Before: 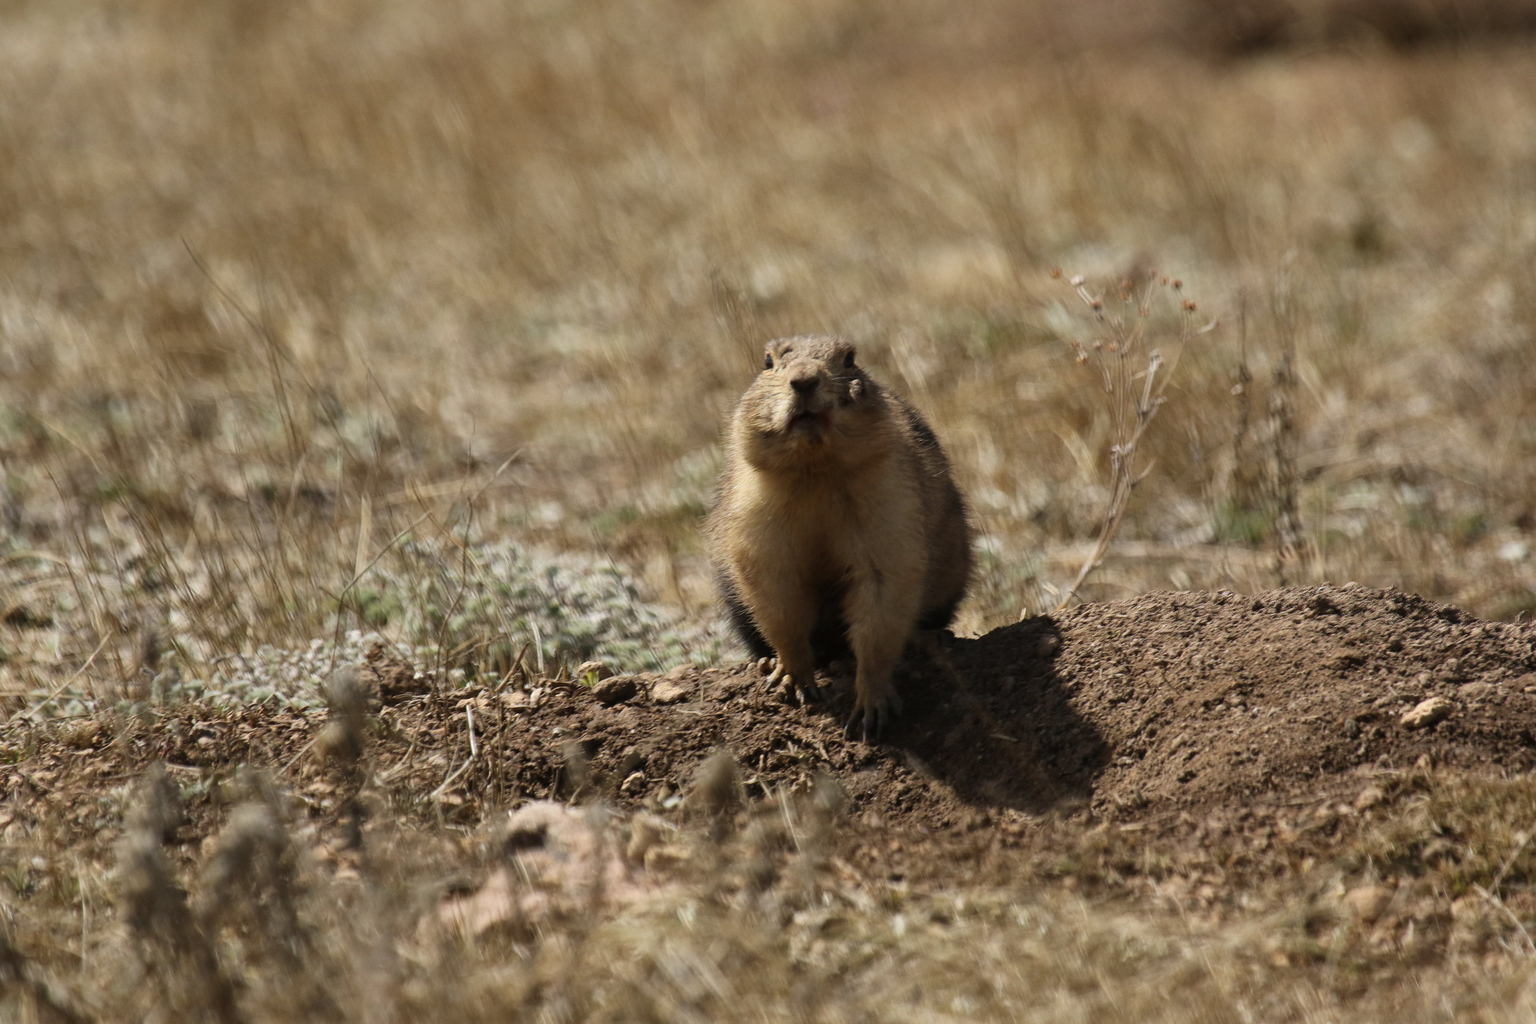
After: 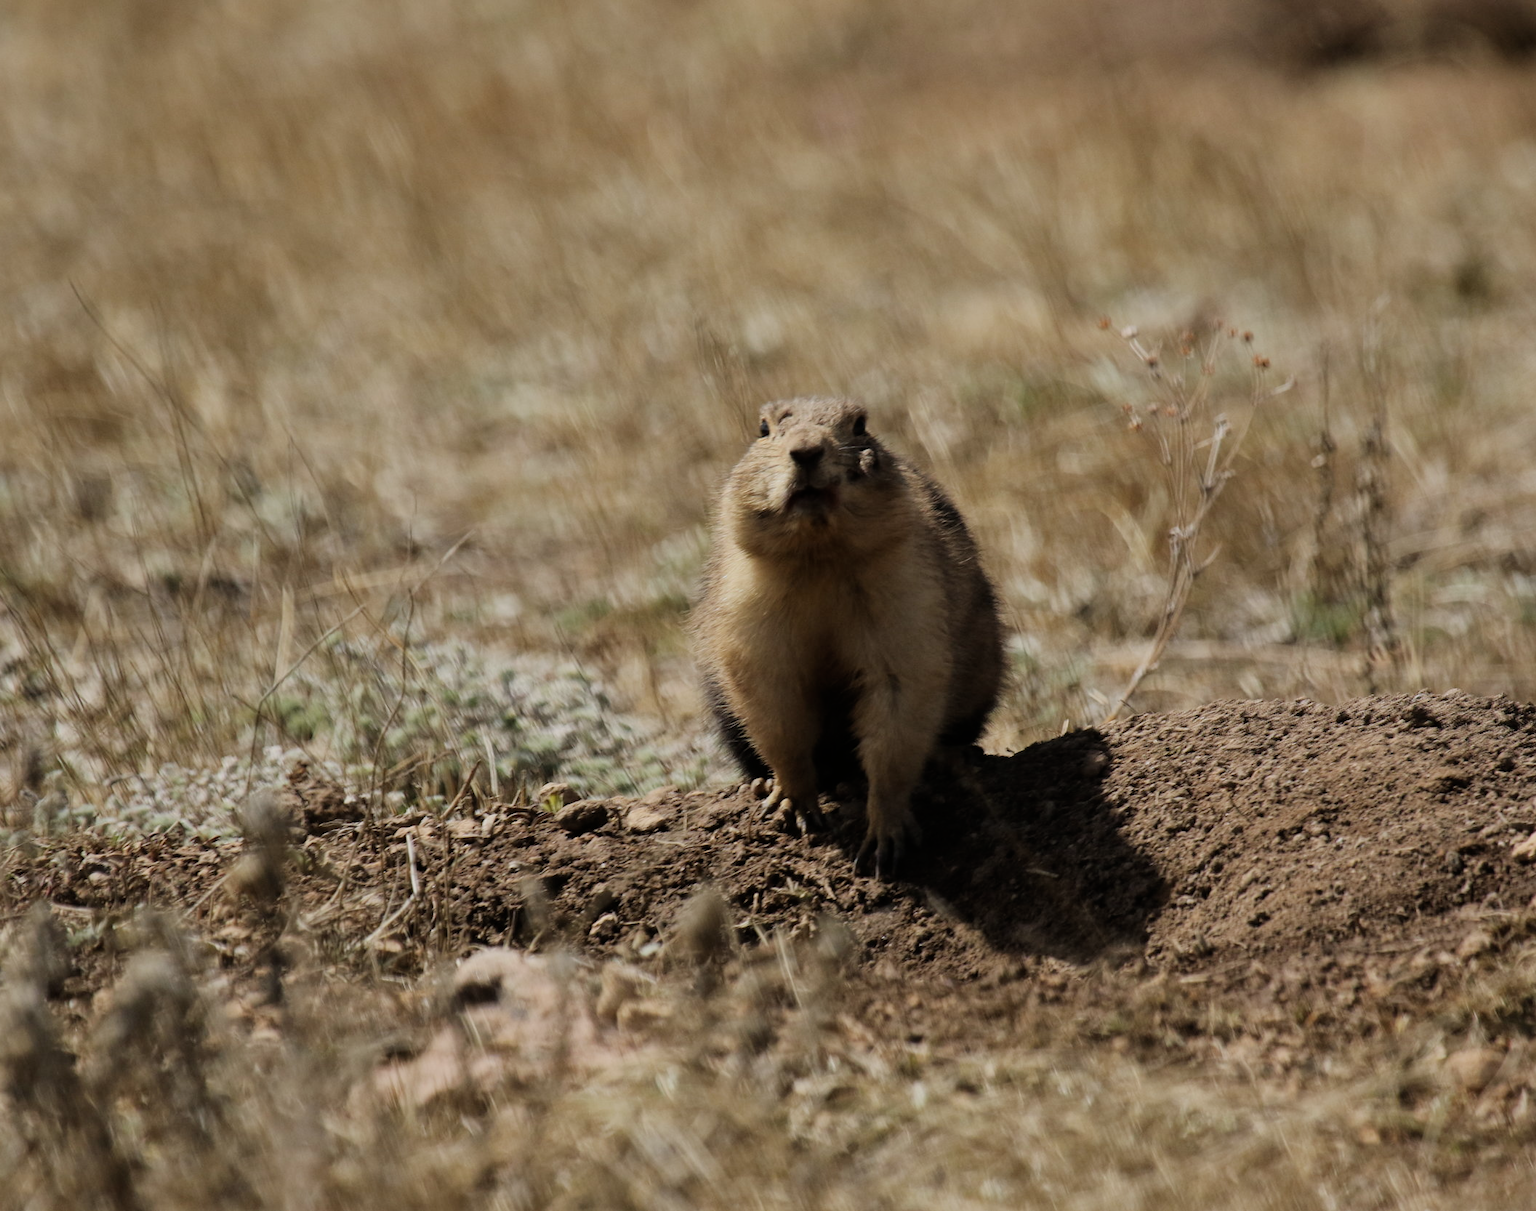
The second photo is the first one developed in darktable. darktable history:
exposure: compensate exposure bias true, compensate highlight preservation false
crop: left 8.031%, right 7.432%
filmic rgb: black relative exposure -7.96 EV, white relative exposure 3.99 EV, hardness 4.11, contrast 0.999
